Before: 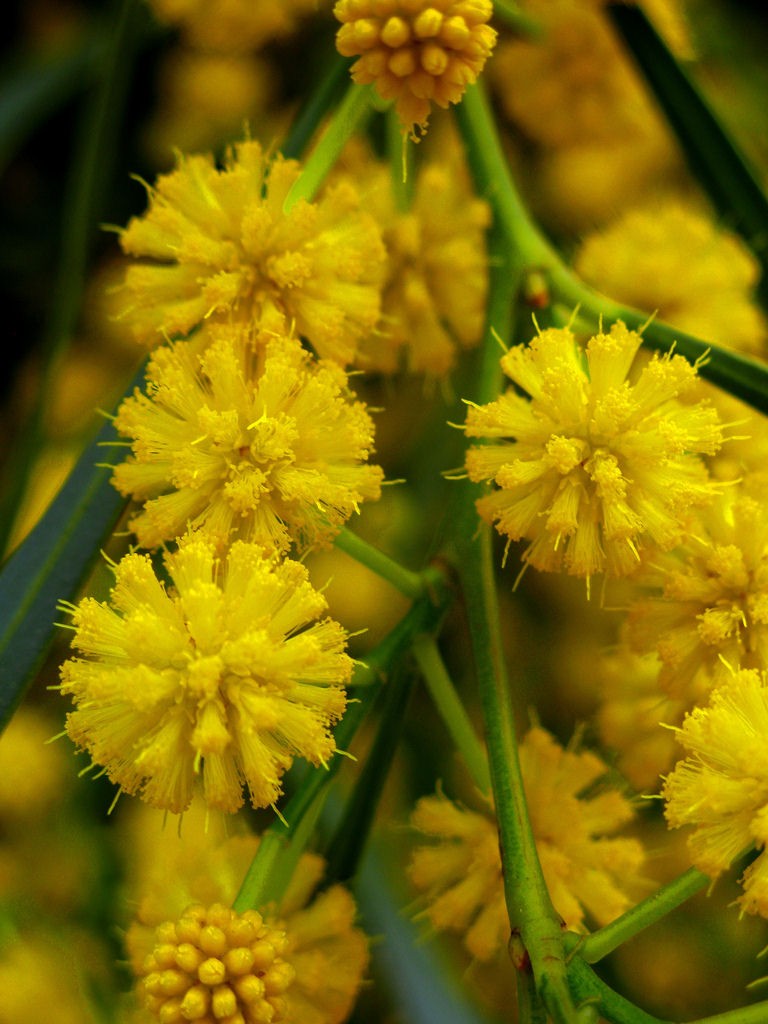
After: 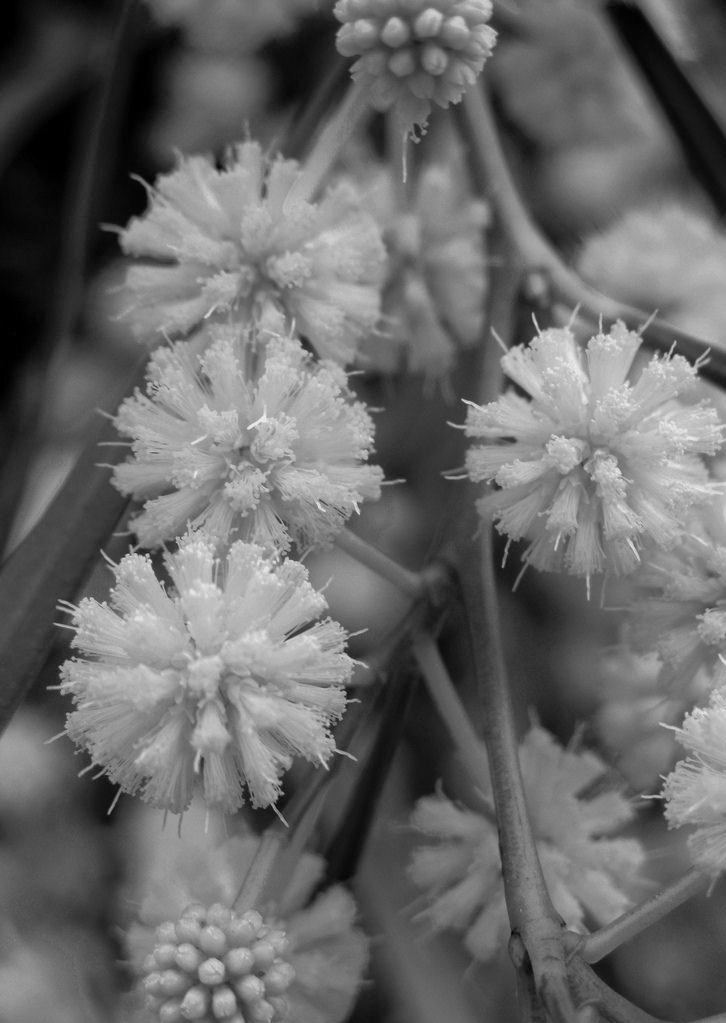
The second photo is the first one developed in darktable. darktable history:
color calibration: output gray [0.22, 0.42, 0.37, 0], x 0.381, y 0.391, temperature 4088.51 K
crop and rotate: left 0%, right 5.345%
tone equalizer: -8 EV -0.413 EV, -7 EV -0.377 EV, -6 EV -0.368 EV, -5 EV -0.202 EV, -3 EV 0.237 EV, -2 EV 0.303 EV, -1 EV 0.384 EV, +0 EV 0.444 EV
shadows and highlights: highlights color adjustment 32.85%
